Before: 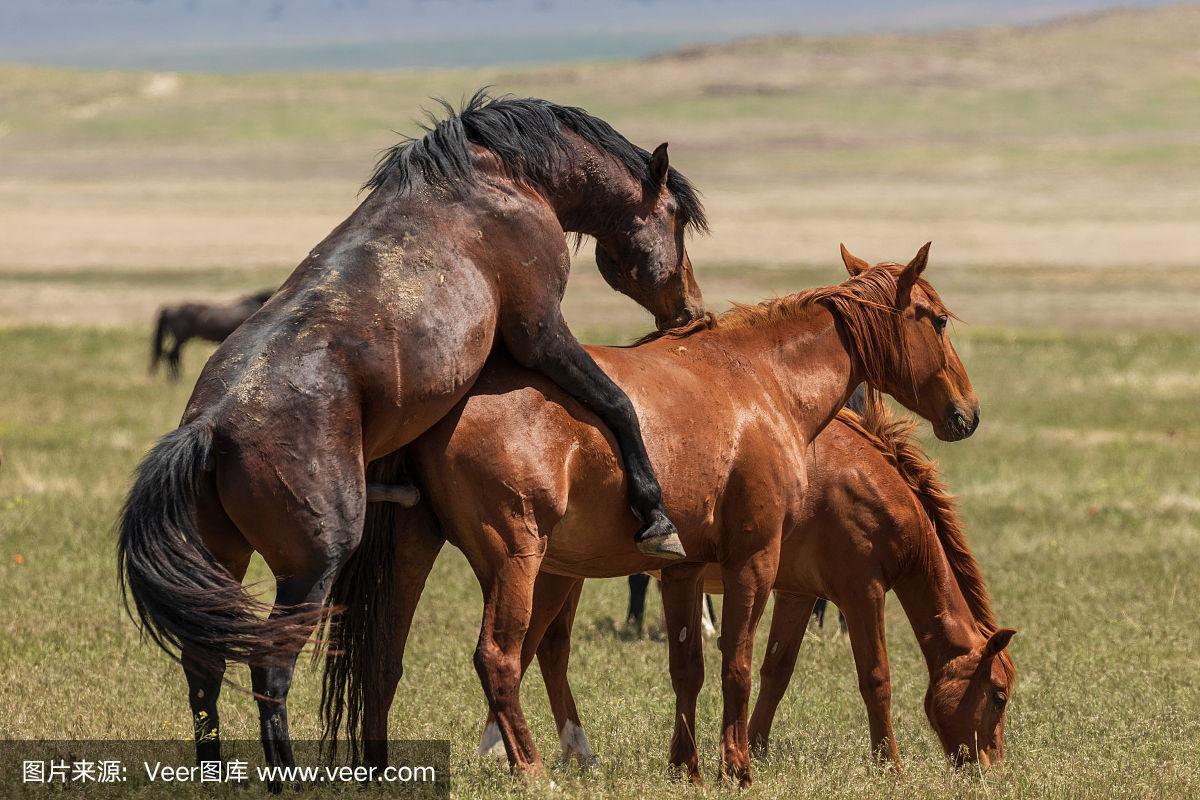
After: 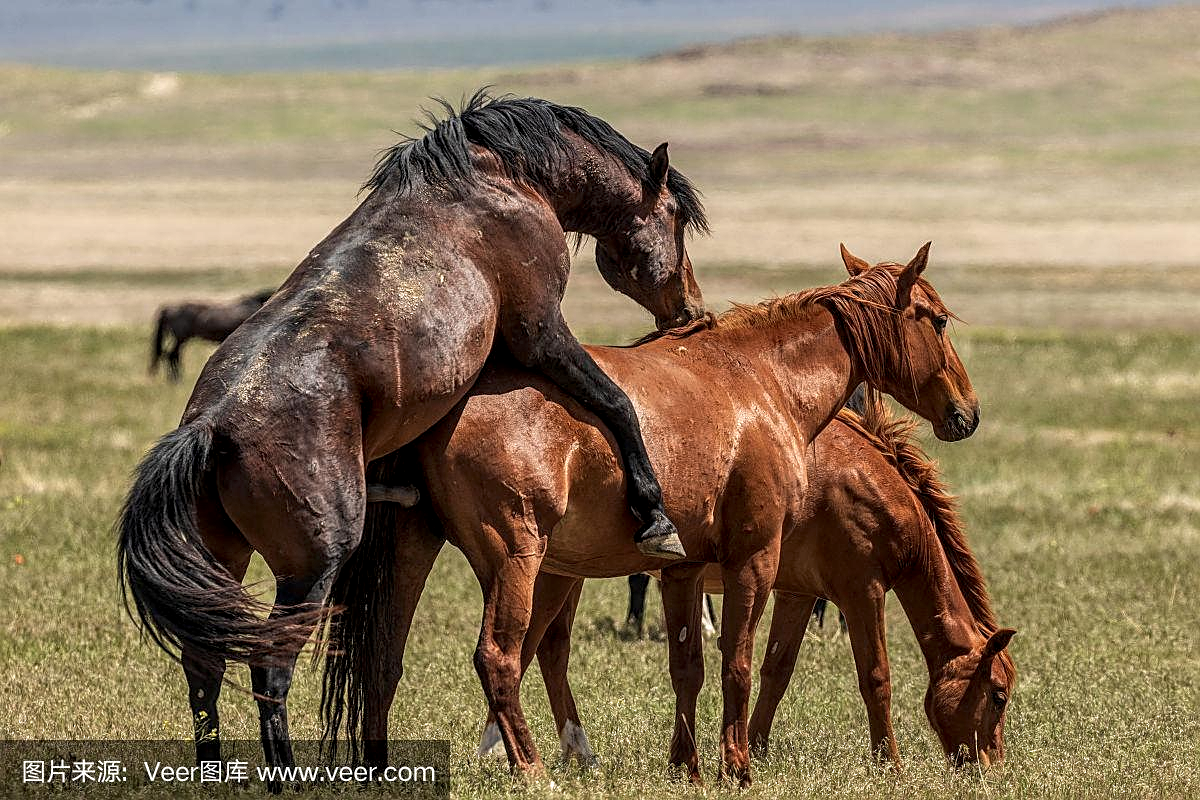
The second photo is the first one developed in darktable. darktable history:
local contrast: highlights 61%, detail 143%, midtone range 0.434
sharpen: on, module defaults
